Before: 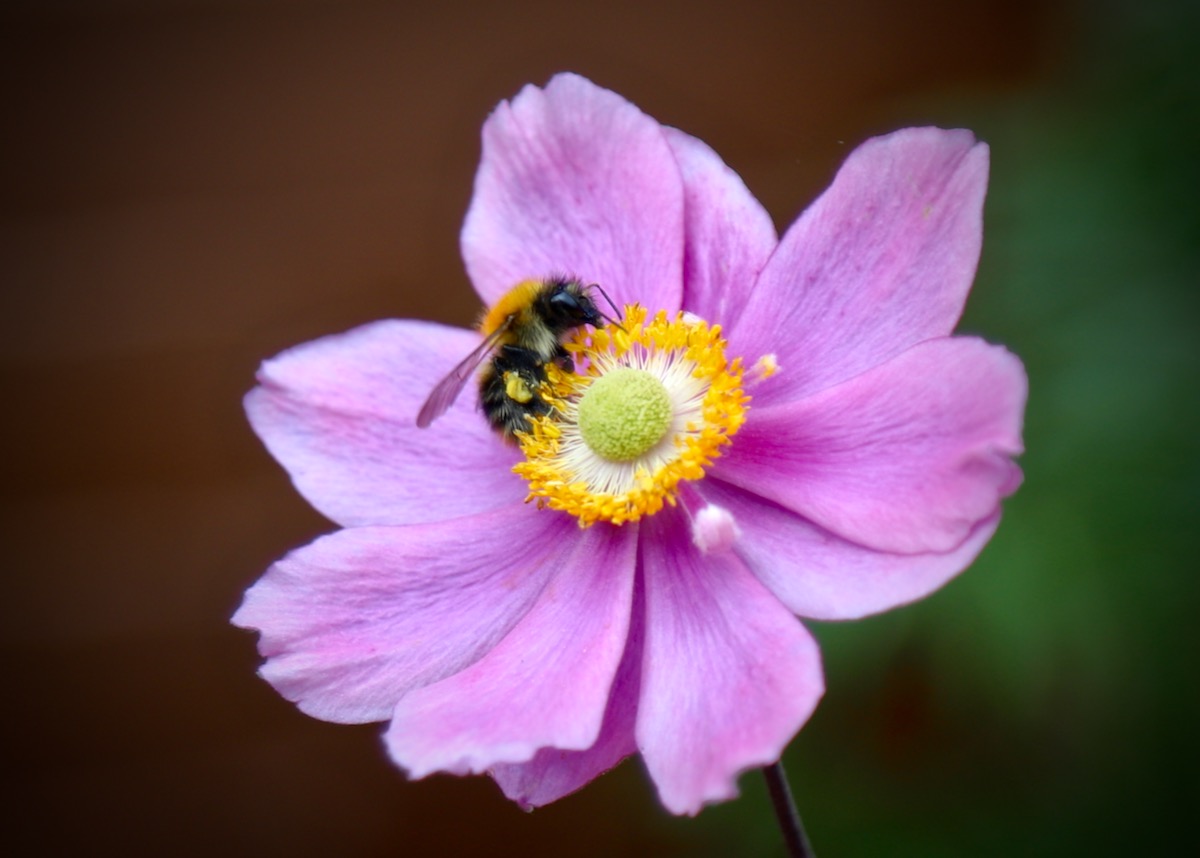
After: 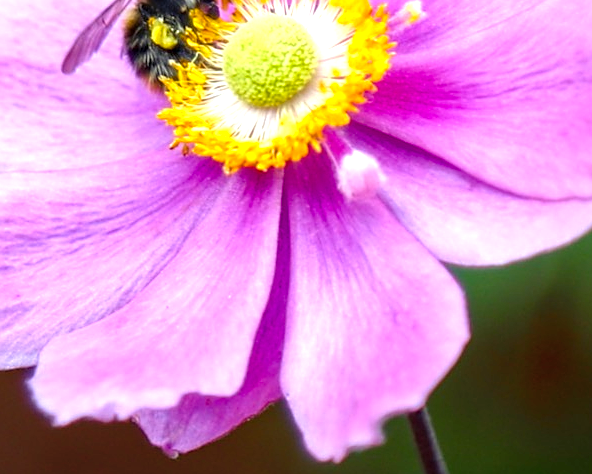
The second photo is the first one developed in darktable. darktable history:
sharpen: on, module defaults
color balance rgb: shadows lift › chroma 3.041%, shadows lift › hue 281.23°, perceptual saturation grading › global saturation 18.169%
exposure: black level correction 0, exposure 0.699 EV, compensate highlight preservation false
crop: left 29.657%, top 41.279%, right 20.941%, bottom 3.473%
local contrast: on, module defaults
